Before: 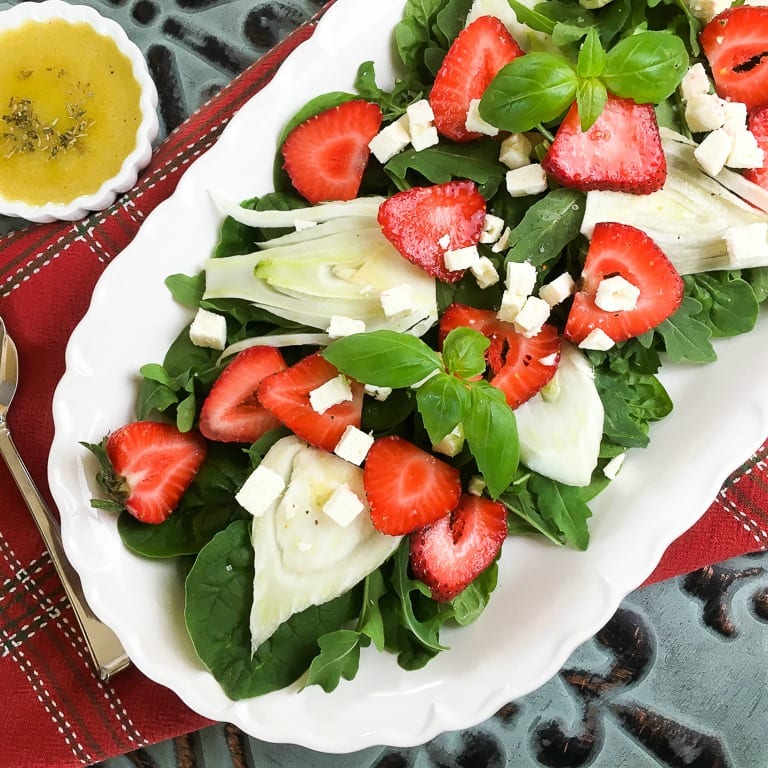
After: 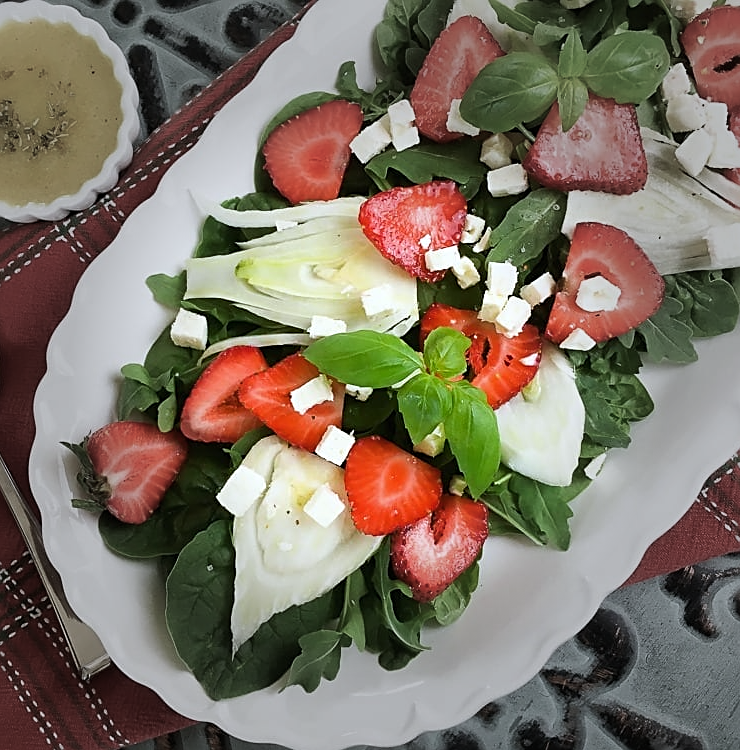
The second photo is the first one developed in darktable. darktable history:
exposure: black level correction 0, compensate exposure bias true, compensate highlight preservation false
sharpen: on, module defaults
vignetting: fall-off start 40%, fall-off radius 40%
white balance: red 0.974, blue 1.044
color balance rgb: global vibrance -1%, saturation formula JzAzBz (2021)
crop and rotate: left 2.536%, right 1.107%, bottom 2.246%
